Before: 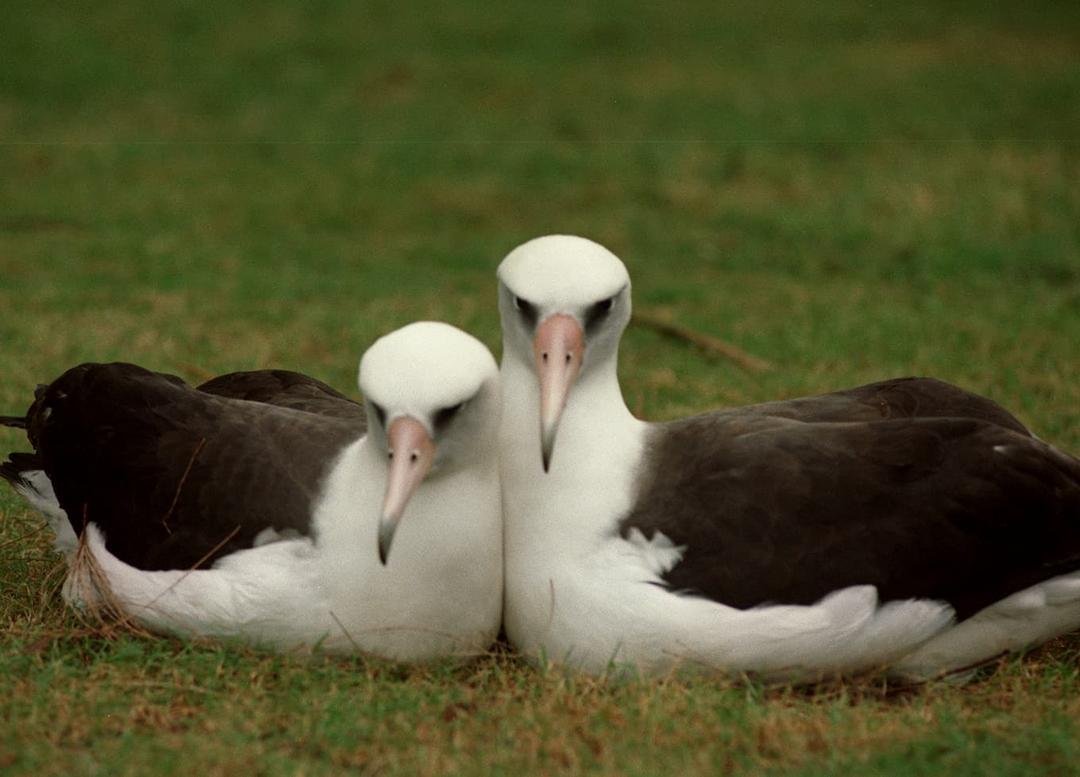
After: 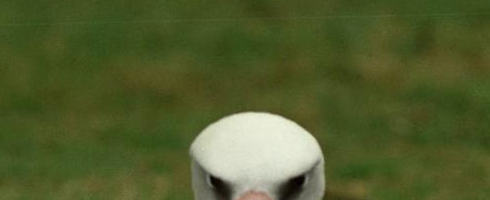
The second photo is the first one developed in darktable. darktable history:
crop: left 28.64%, top 16.832%, right 26.637%, bottom 58.055%
rotate and perspective: rotation -1.24°, automatic cropping off
white balance: red 0.978, blue 0.999
